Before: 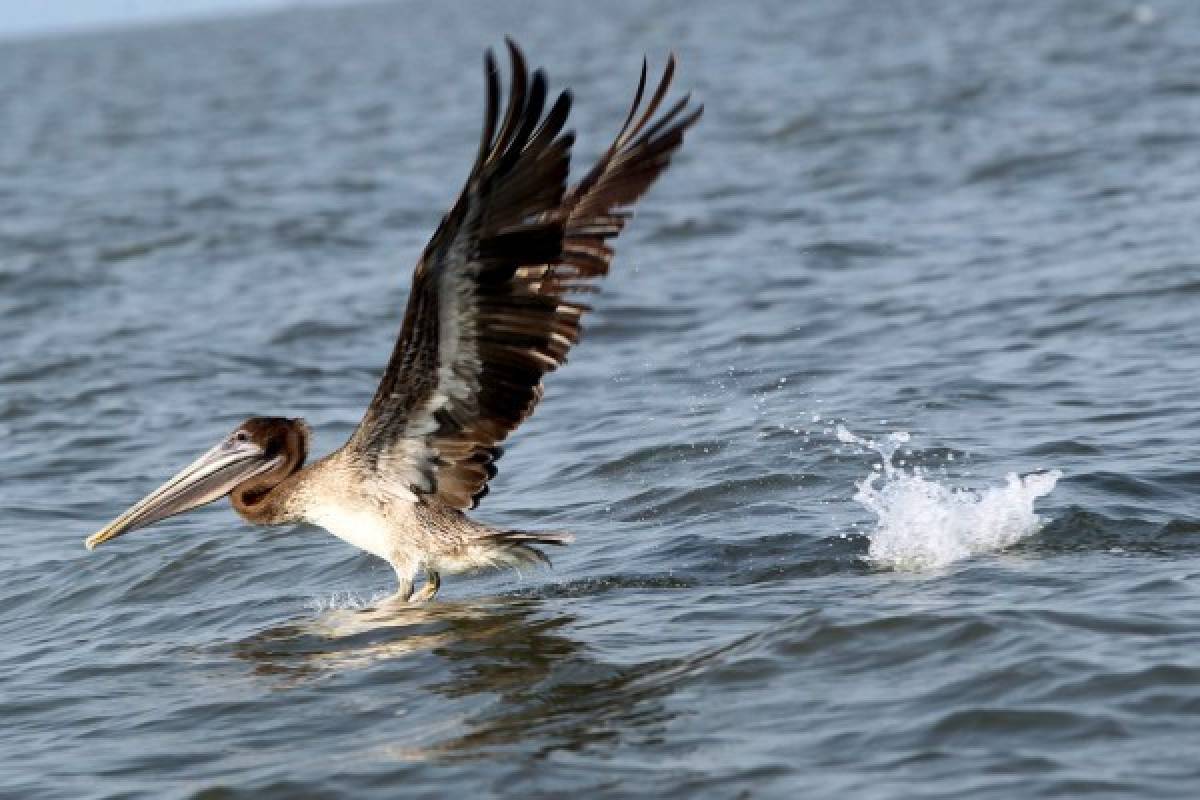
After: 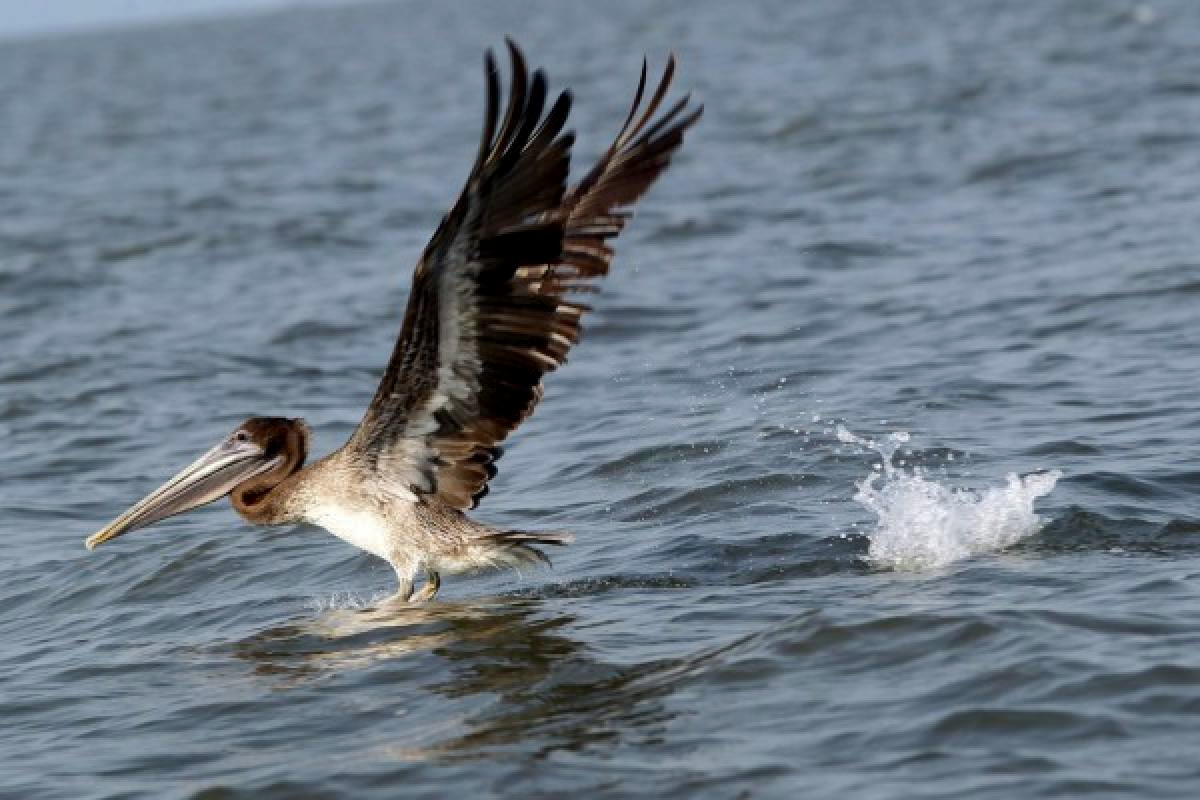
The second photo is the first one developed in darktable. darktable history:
rgb curve: curves: ch0 [(0, 0) (0.175, 0.154) (0.785, 0.663) (1, 1)]
exposure: black level correction 0.001, compensate highlight preservation false
